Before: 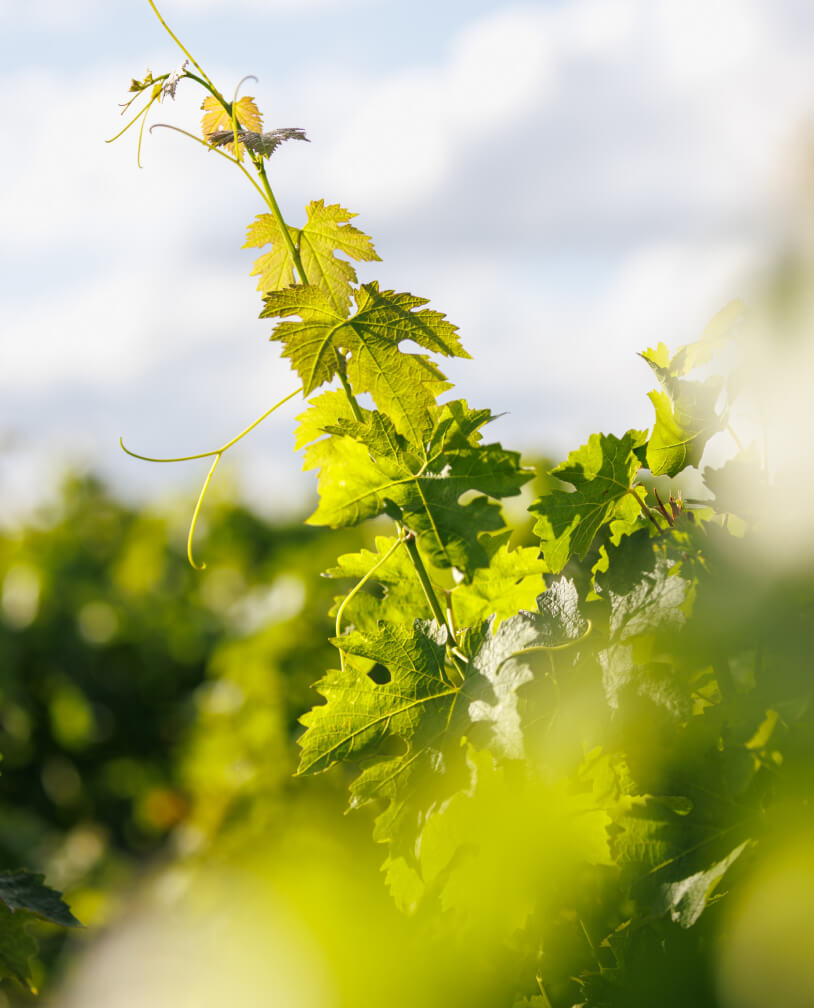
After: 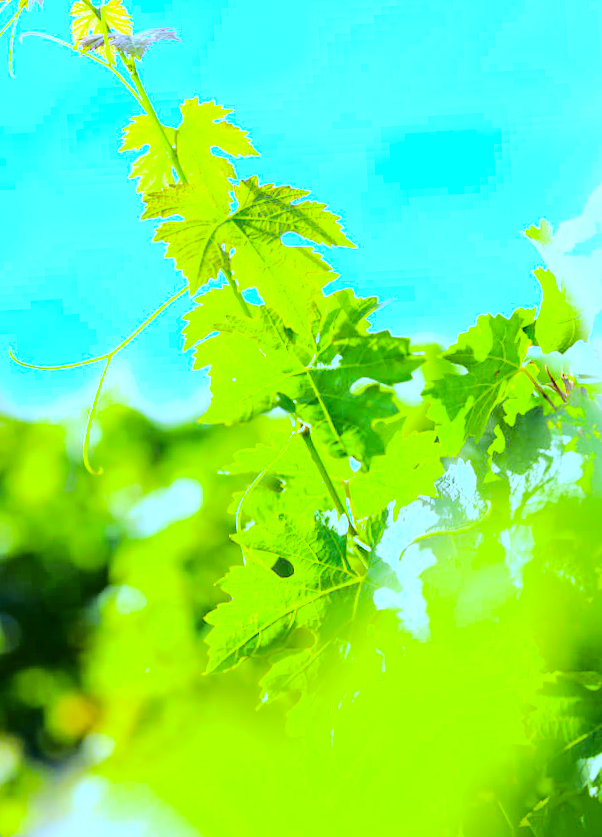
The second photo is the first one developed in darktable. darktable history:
crop and rotate: left 13.15%, top 5.251%, right 12.609%
white balance: red 0.766, blue 1.537
contrast brightness saturation: contrast 0.2, brightness 0.16, saturation 0.22
rotate and perspective: rotation -3.52°, crop left 0.036, crop right 0.964, crop top 0.081, crop bottom 0.919
exposure: black level correction 0, exposure 1.015 EV, compensate exposure bias true, compensate highlight preservation false
color balance rgb: perceptual saturation grading › global saturation 25%, perceptual brilliance grading › mid-tones 10%, perceptual brilliance grading › shadows 15%, global vibrance 20%
tone curve: curves: ch0 [(0.003, 0) (0.066, 0.031) (0.16, 0.089) (0.269, 0.218) (0.395, 0.408) (0.517, 0.56) (0.684, 0.734) (0.791, 0.814) (1, 1)]; ch1 [(0, 0) (0.164, 0.115) (0.337, 0.332) (0.39, 0.398) (0.464, 0.461) (0.501, 0.5) (0.507, 0.5) (0.534, 0.532) (0.577, 0.59) (0.652, 0.681) (0.733, 0.764) (0.819, 0.823) (1, 1)]; ch2 [(0, 0) (0.337, 0.382) (0.464, 0.476) (0.501, 0.5) (0.527, 0.54) (0.551, 0.565) (0.628, 0.632) (0.689, 0.686) (1, 1)], color space Lab, independent channels, preserve colors none
